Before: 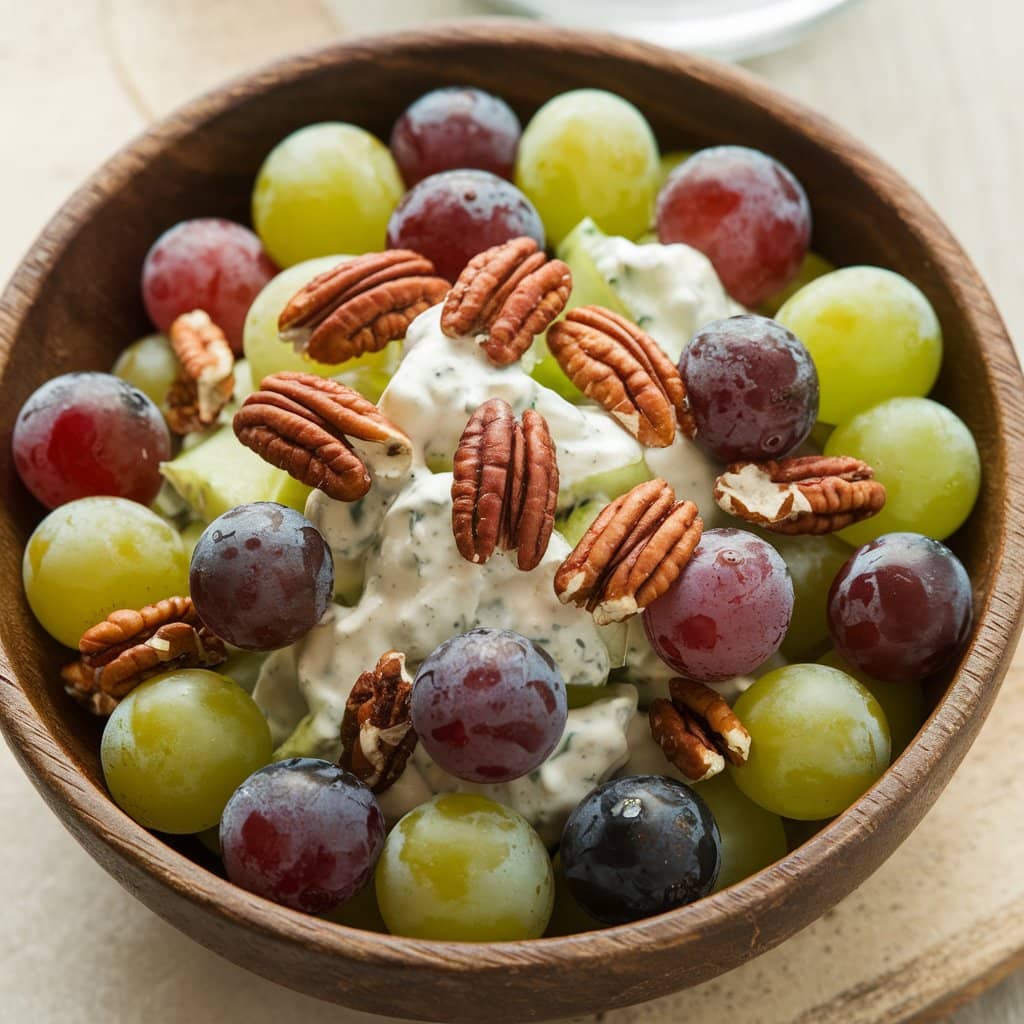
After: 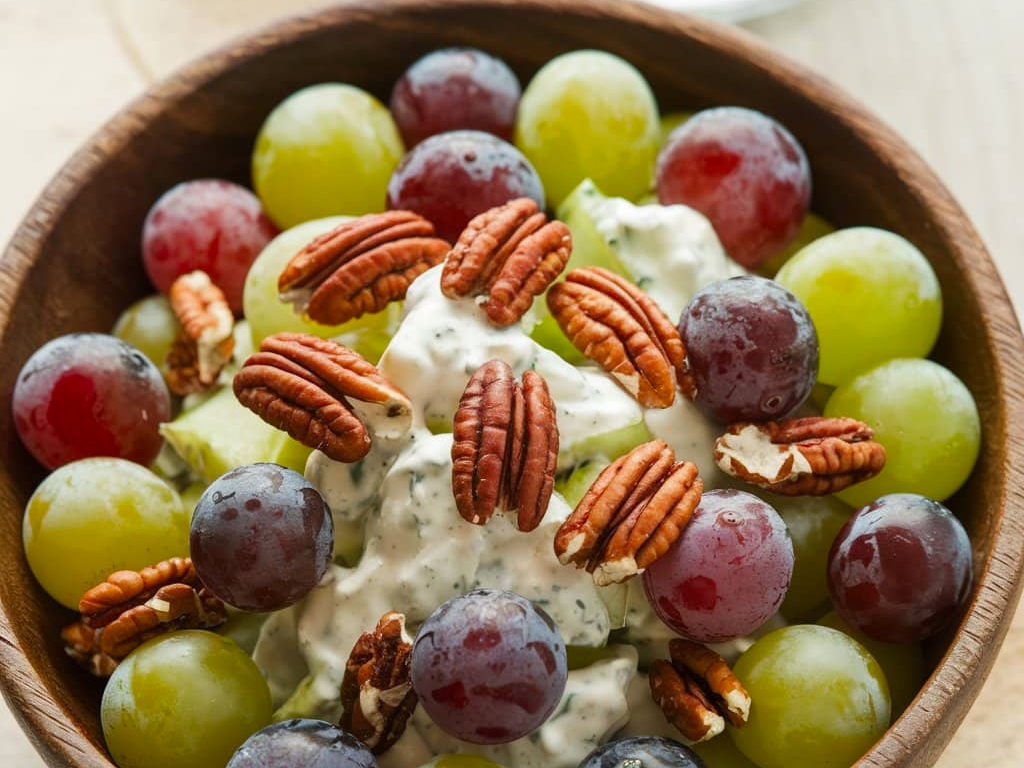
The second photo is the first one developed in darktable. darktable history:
vibrance: vibrance 67%
crop: top 3.857%, bottom 21.132%
